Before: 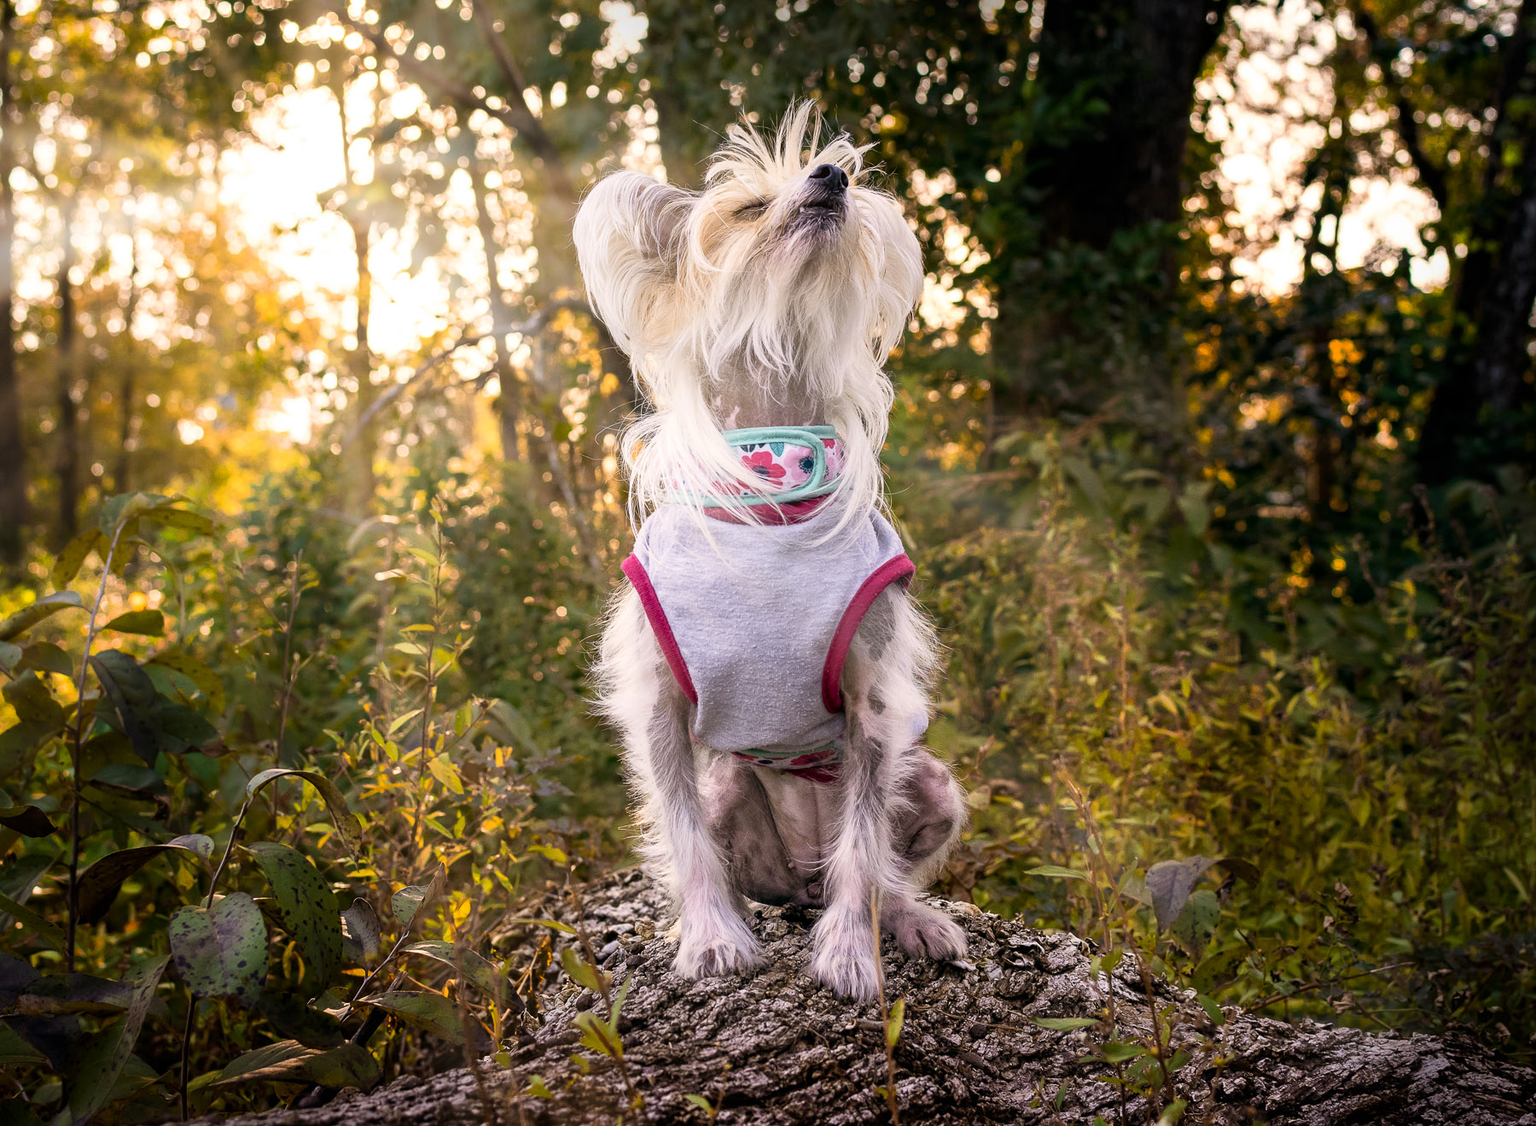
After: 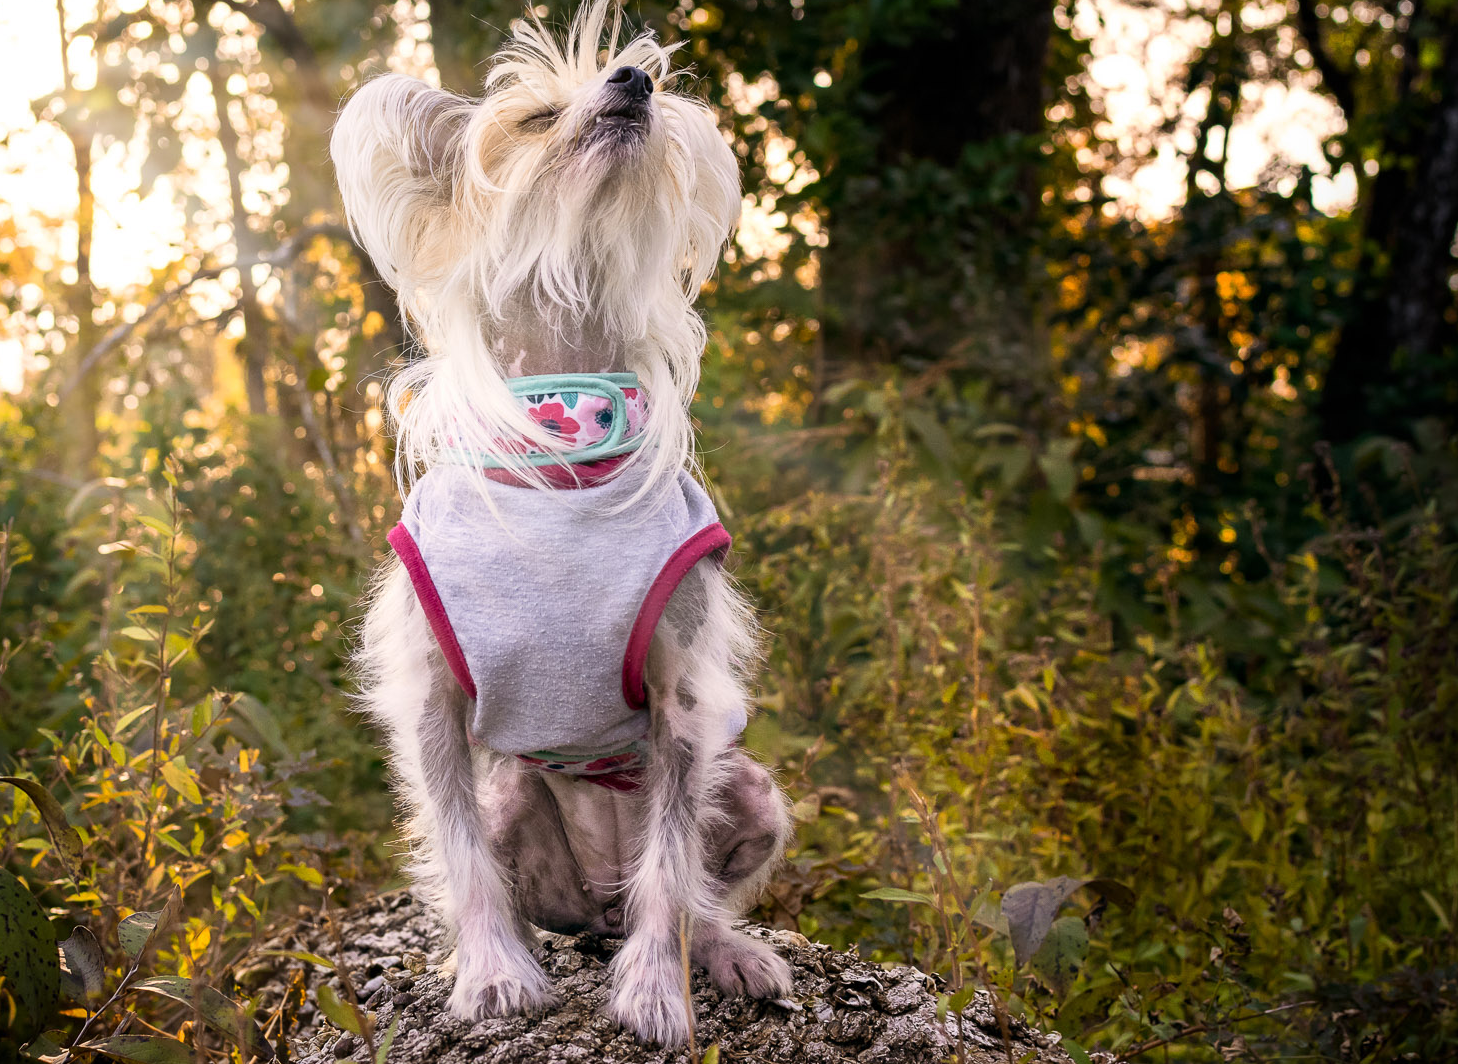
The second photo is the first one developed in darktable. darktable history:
crop: left 18.962%, top 9.593%, right 0%, bottom 9.723%
